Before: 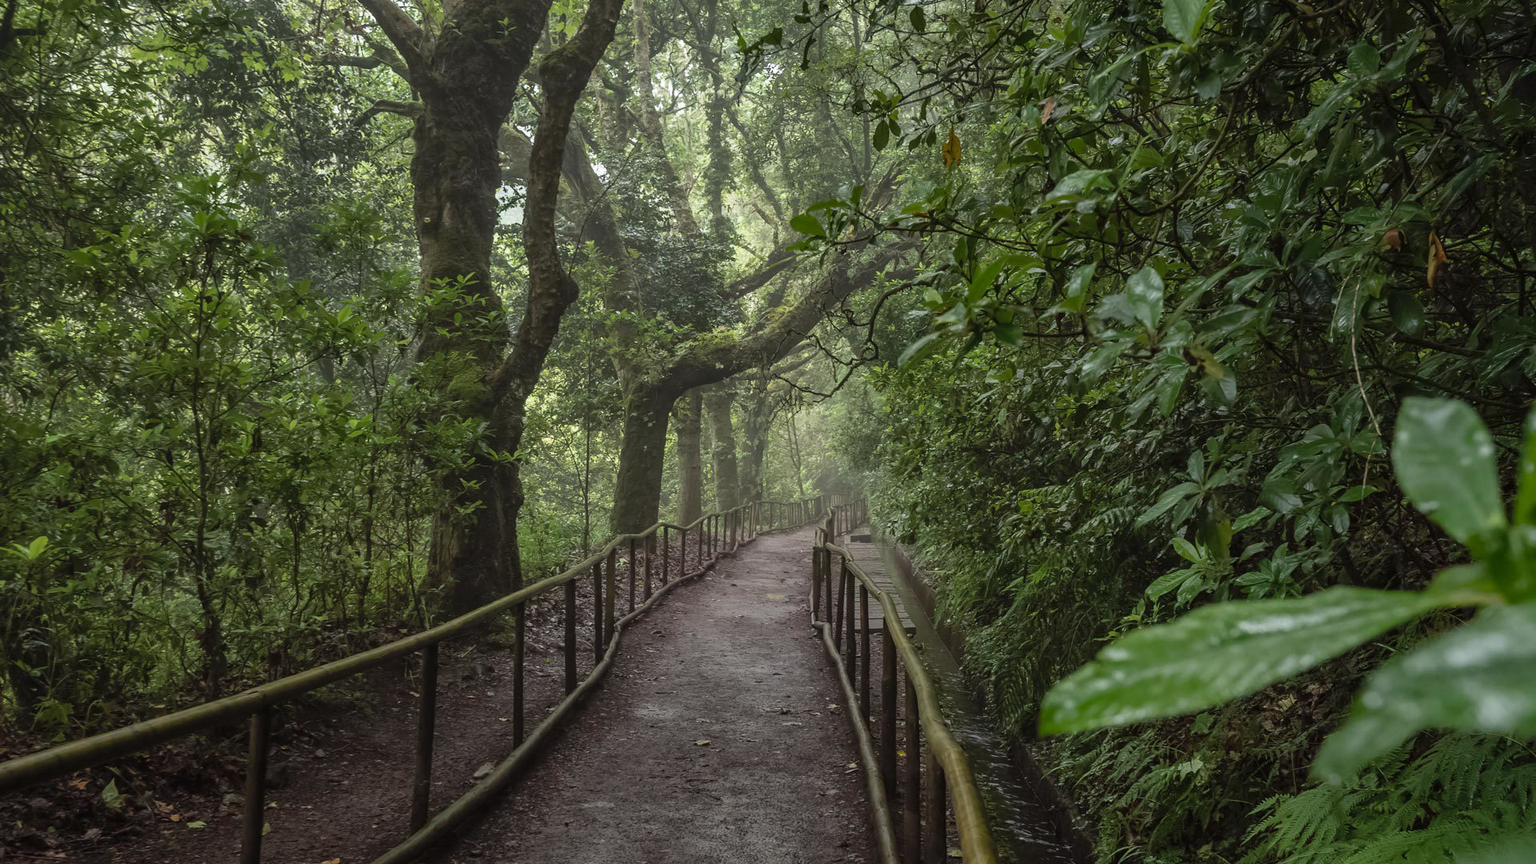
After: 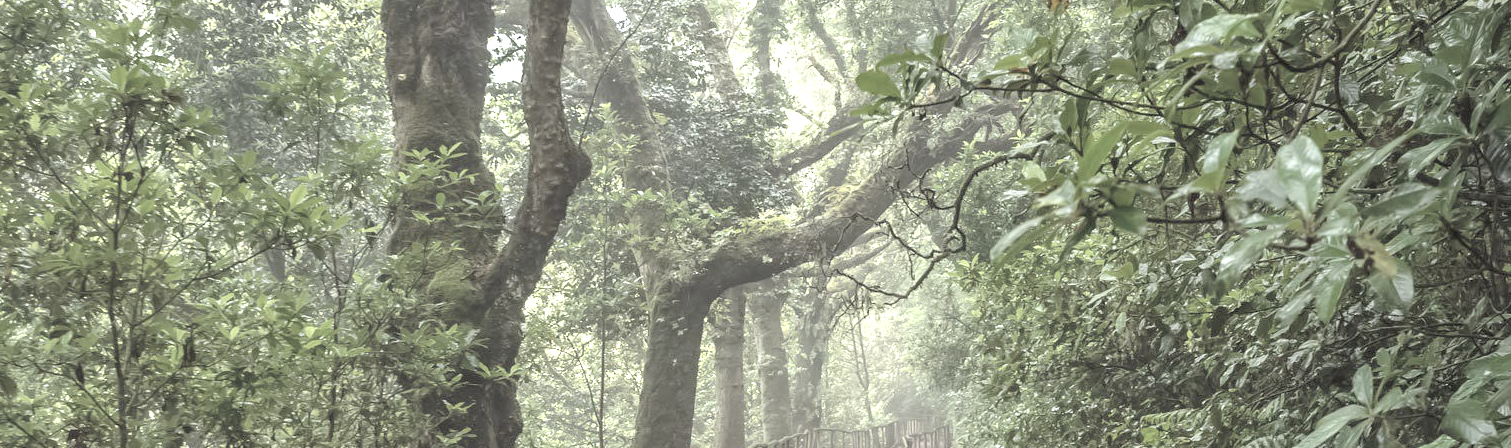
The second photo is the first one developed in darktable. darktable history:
exposure: black level correction 0, exposure 1.297 EV, compensate highlight preservation false
contrast brightness saturation: brightness 0.19, saturation -0.509
crop: left 6.912%, top 18.36%, right 14.355%, bottom 40.071%
